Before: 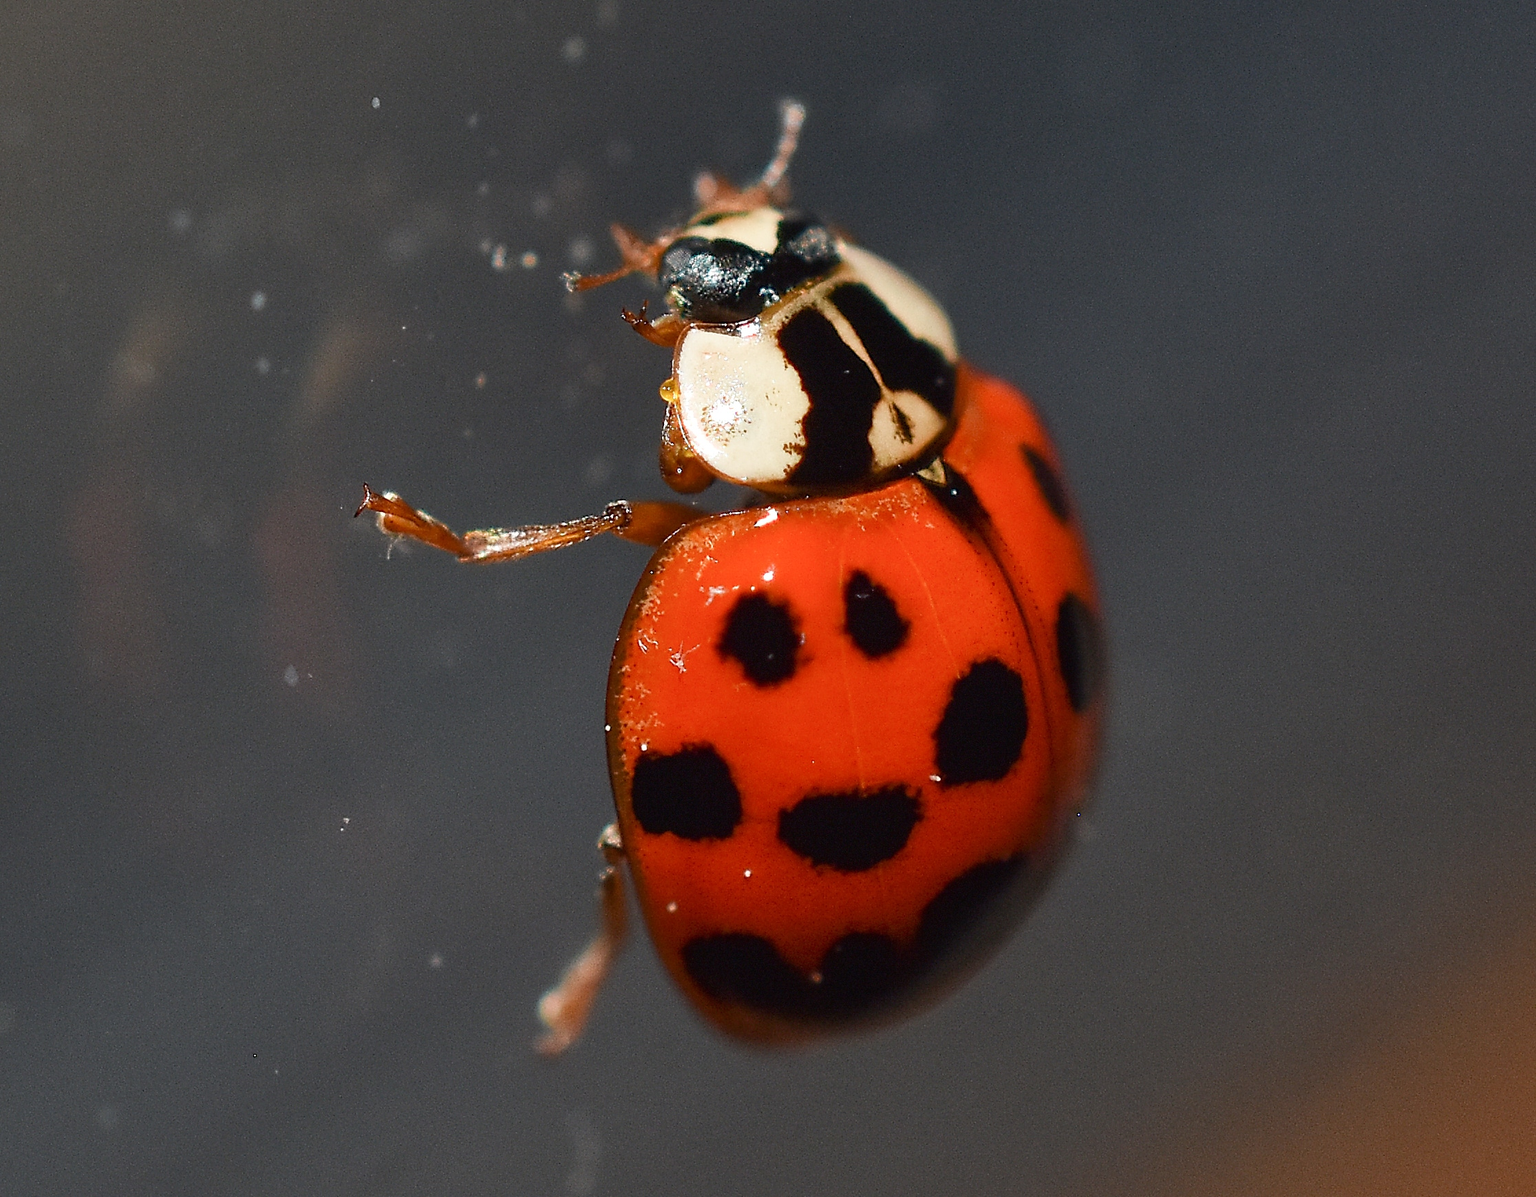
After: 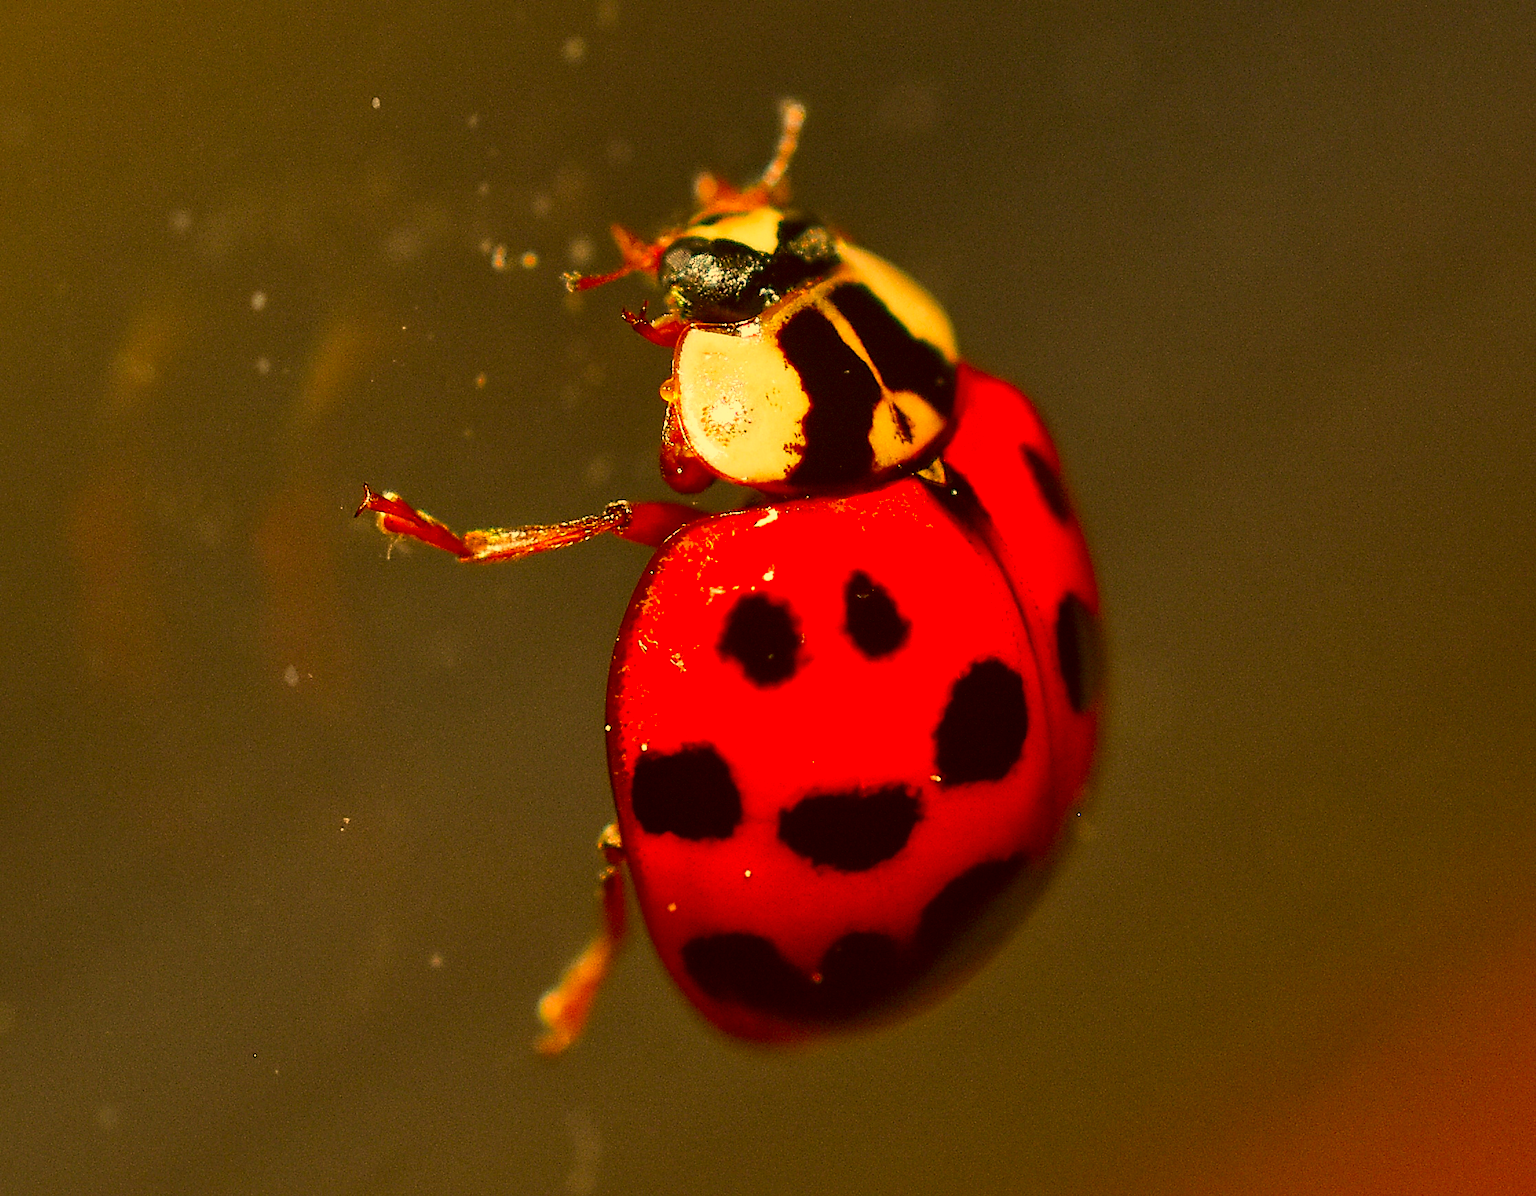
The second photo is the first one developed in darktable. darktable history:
color correction: highlights a* 10.84, highlights b* 30.01, shadows a* 2.68, shadows b* 17.09, saturation 1.74
local contrast: mode bilateral grid, contrast 20, coarseness 49, detail 119%, midtone range 0.2
